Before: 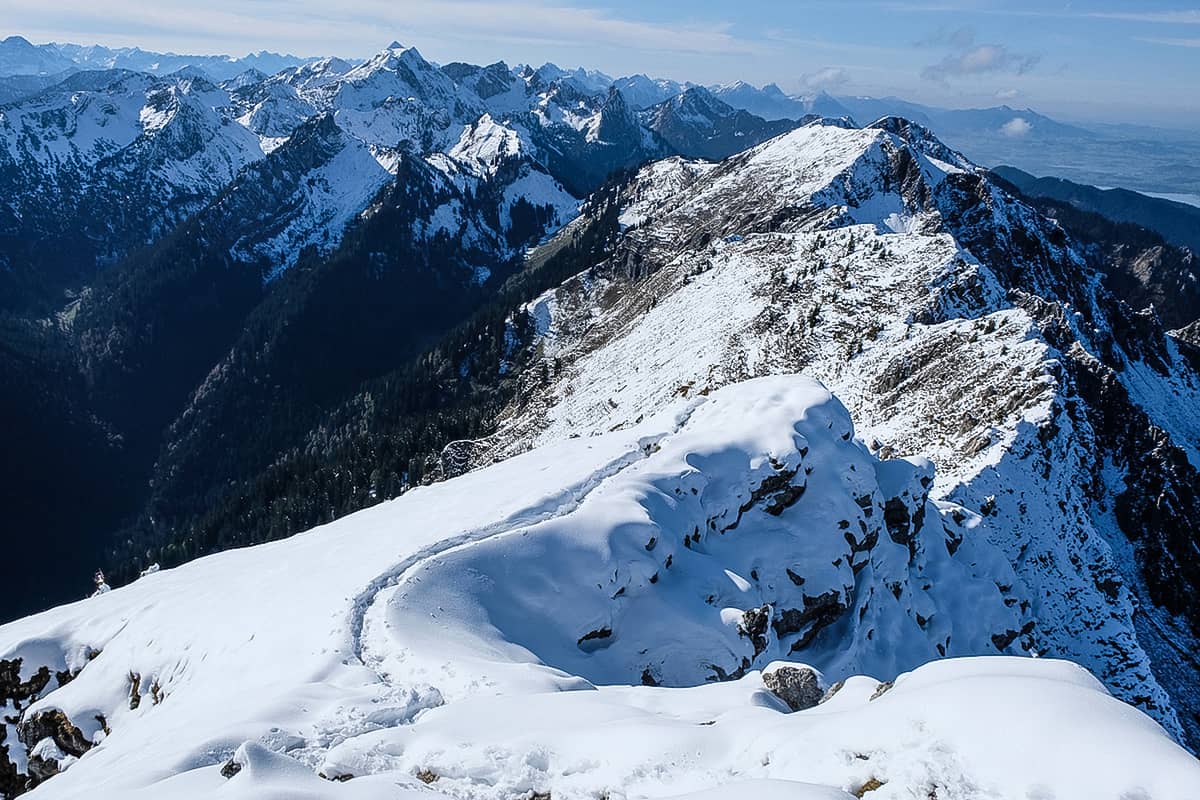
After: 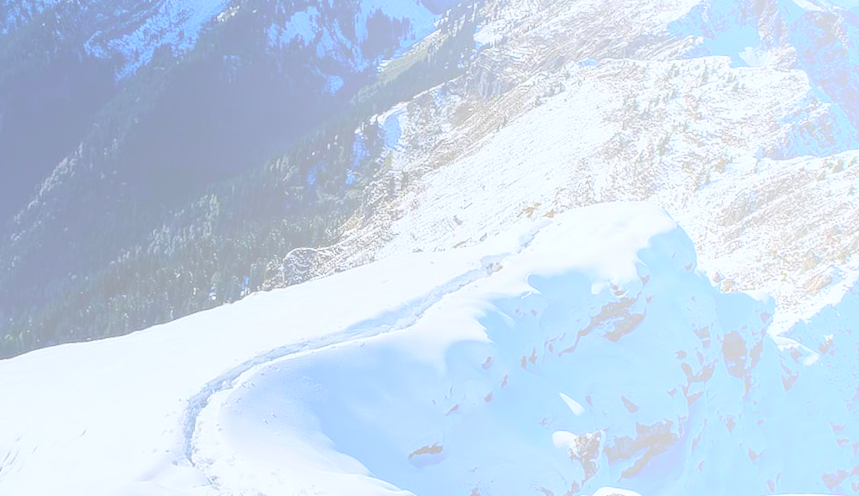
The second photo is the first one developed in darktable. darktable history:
crop and rotate: angle -3.37°, left 9.79%, top 20.73%, right 12.42%, bottom 11.82%
bloom: size 70%, threshold 25%, strength 70%
